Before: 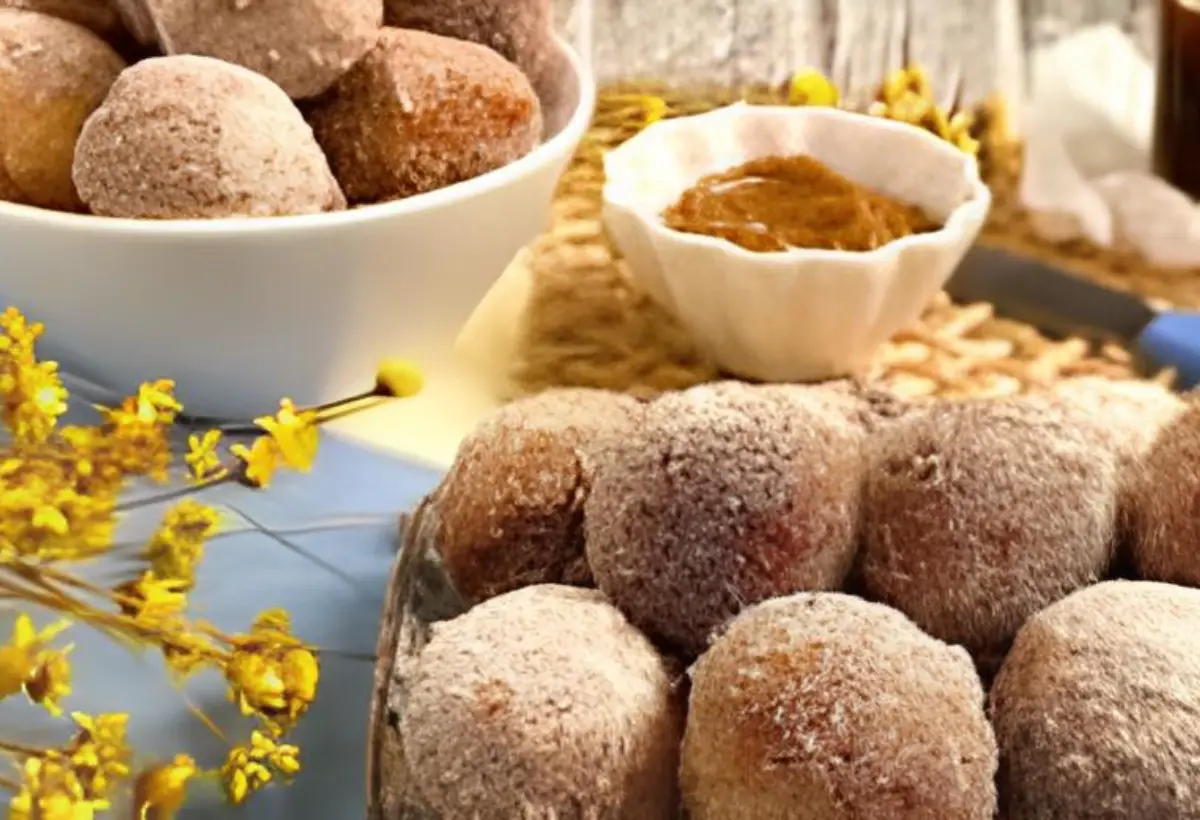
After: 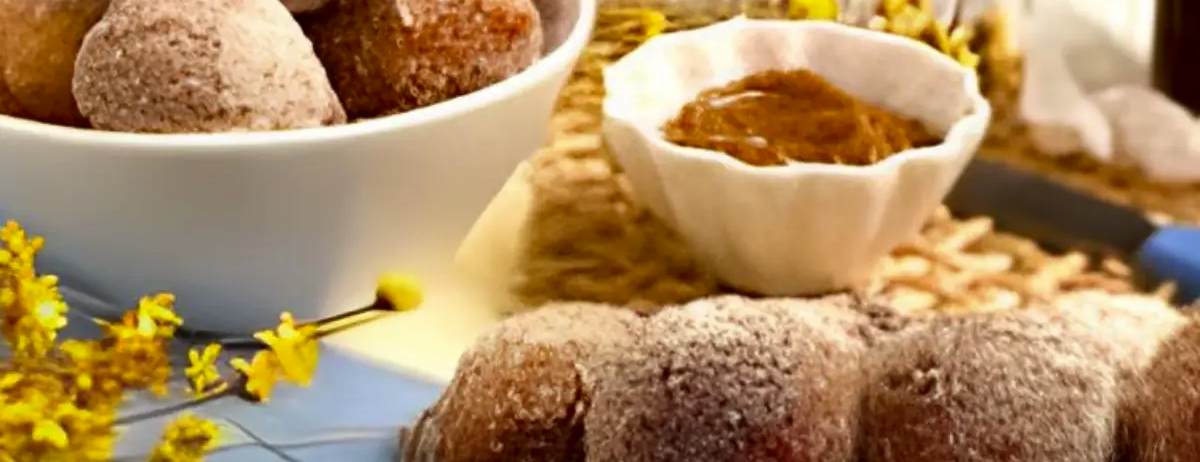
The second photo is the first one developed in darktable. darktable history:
crop and rotate: top 10.552%, bottom 33.006%
contrast brightness saturation: contrast 0.066, brightness -0.127, saturation 0.062
